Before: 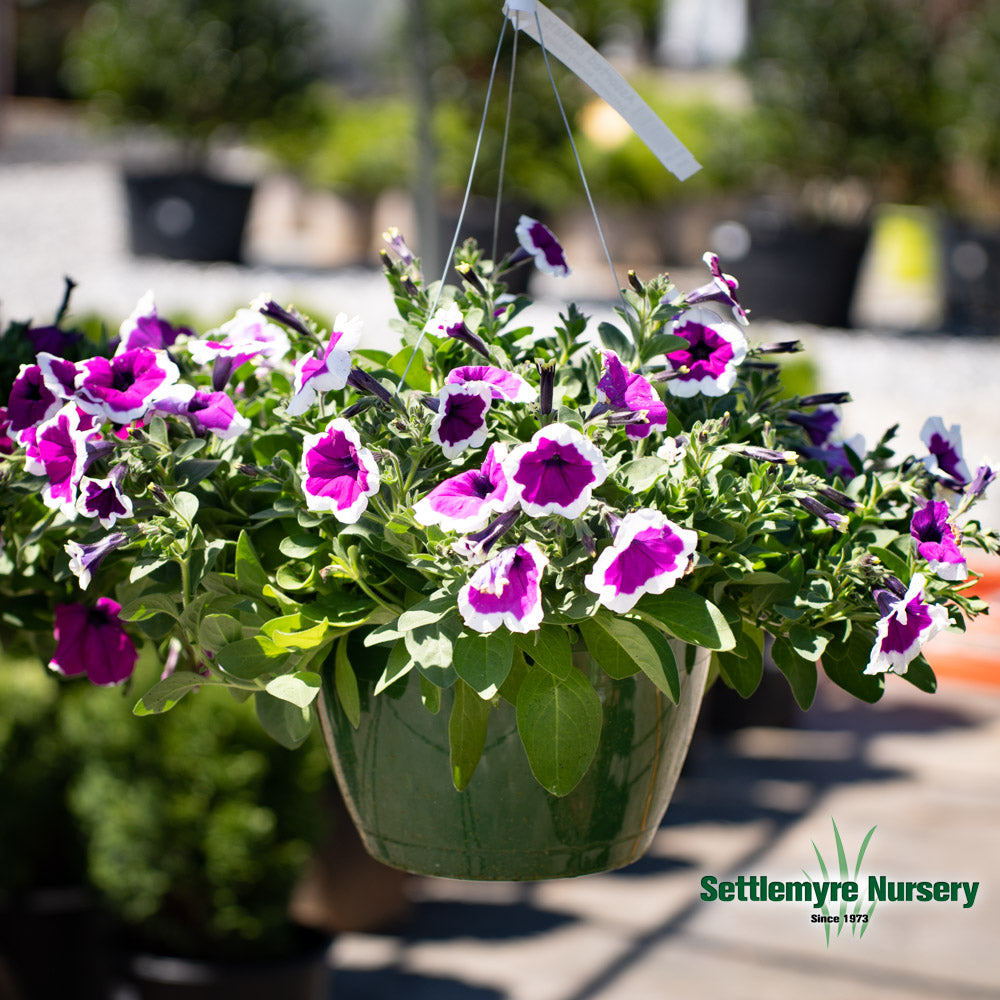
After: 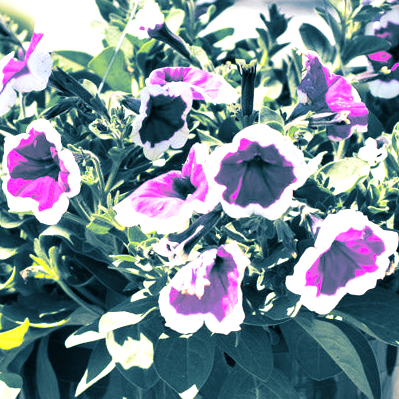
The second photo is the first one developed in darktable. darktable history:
crop: left 30%, top 30%, right 30%, bottom 30%
split-toning: shadows › hue 212.4°, balance -70
exposure: black level correction 0, exposure 0.5 EV, compensate highlight preservation false
